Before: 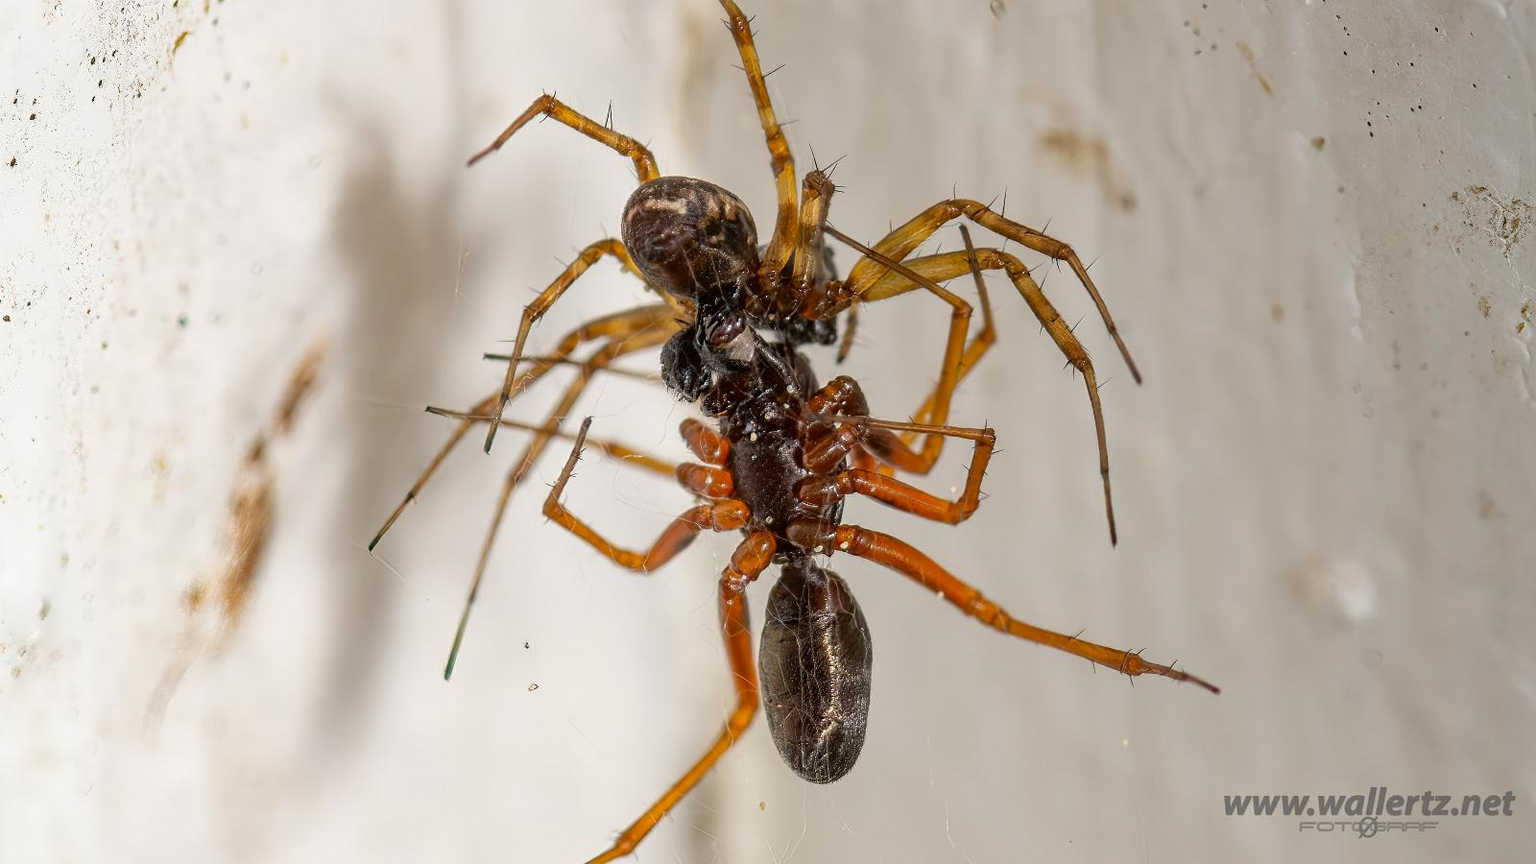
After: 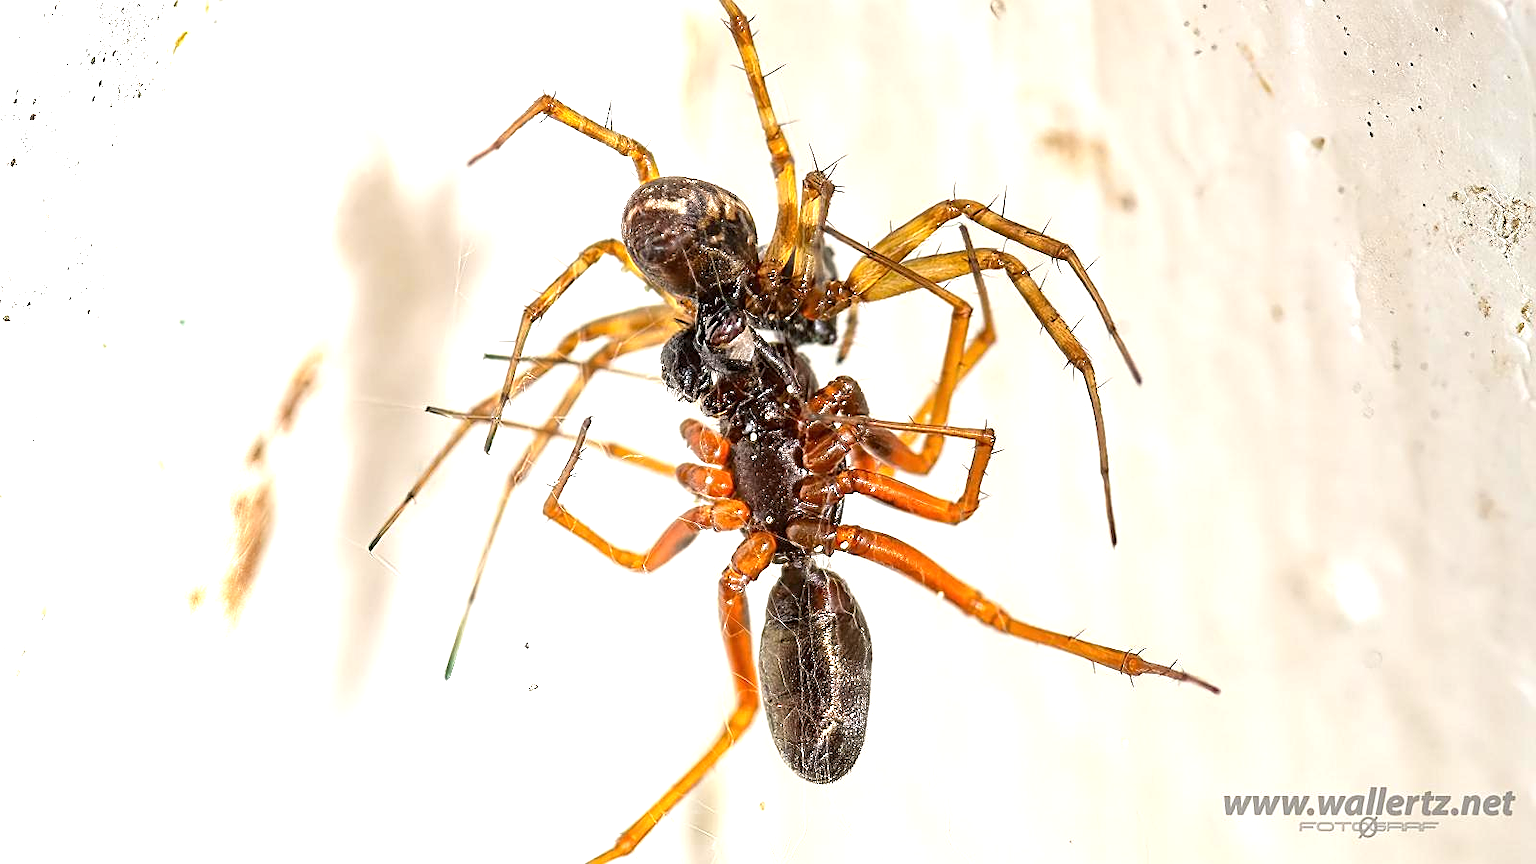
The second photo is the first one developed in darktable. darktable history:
exposure: black level correction 0, exposure 1.279 EV, compensate exposure bias true, compensate highlight preservation false
sharpen: on, module defaults
